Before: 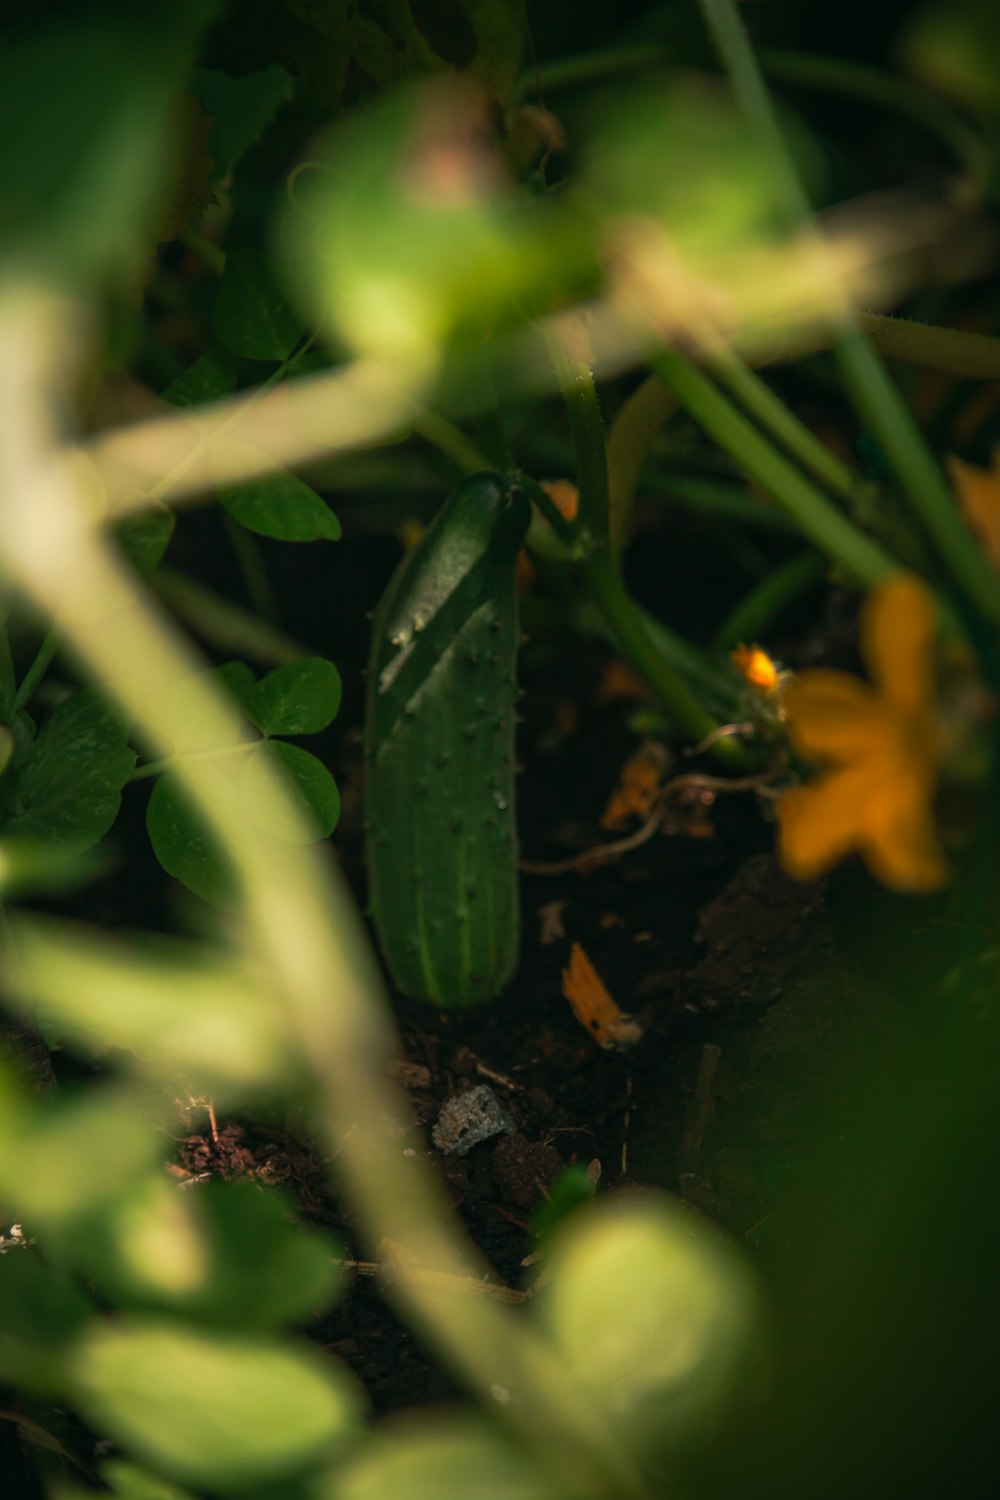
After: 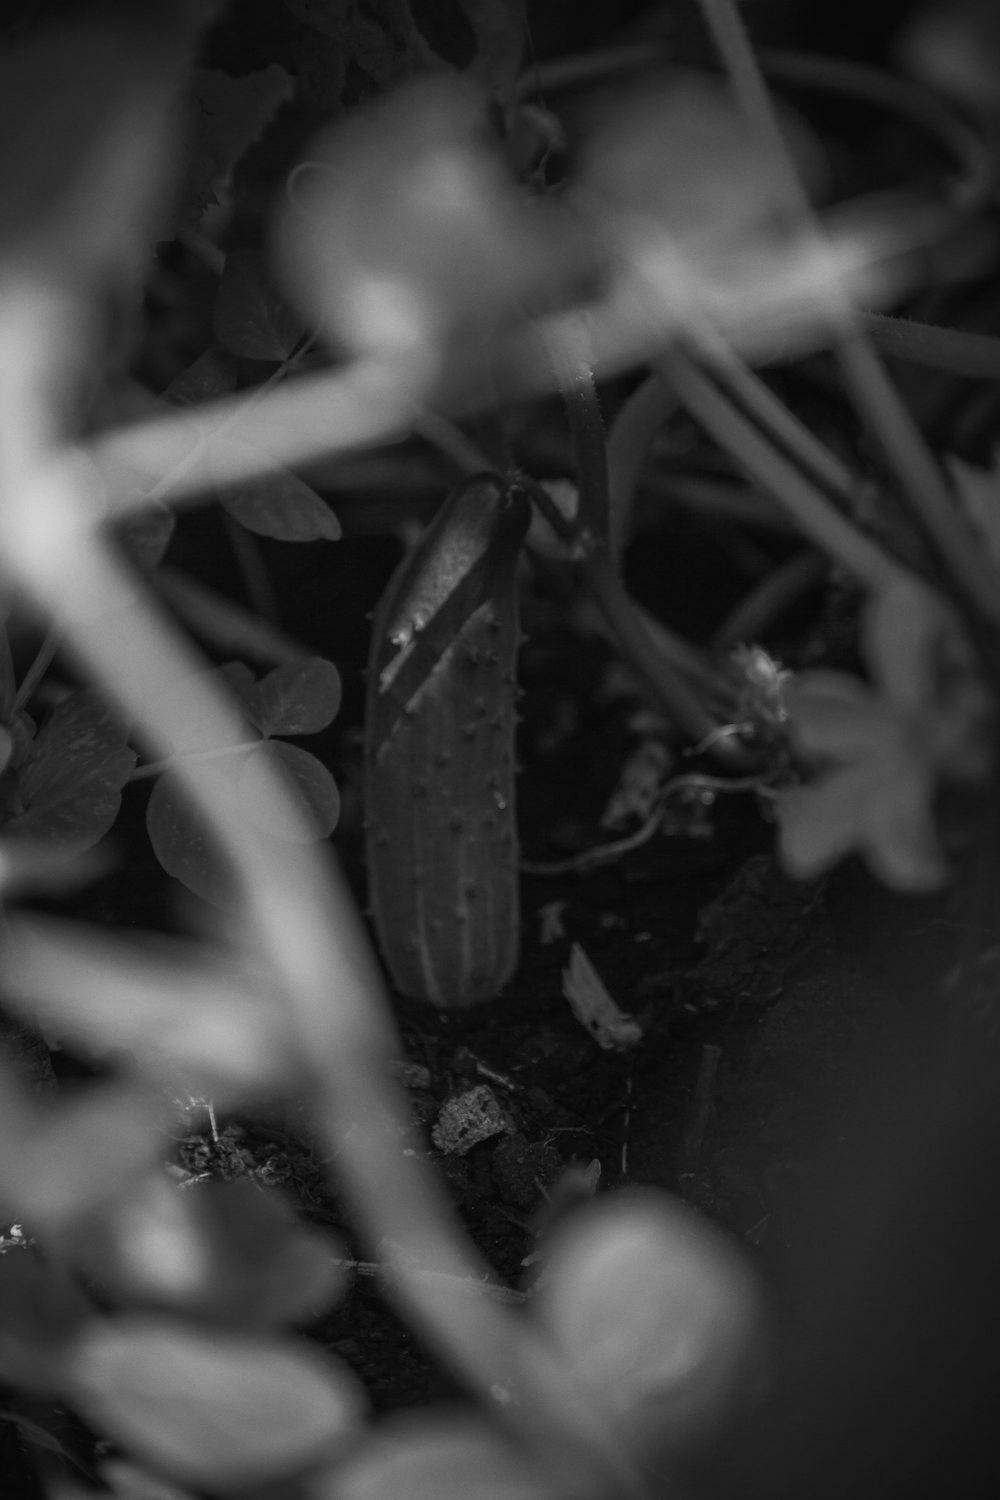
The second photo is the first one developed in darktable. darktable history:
grain: coarseness 0.09 ISO, strength 10%
monochrome: a 0, b 0, size 0.5, highlights 0.57
contrast brightness saturation: contrast 0.04, saturation 0.07
